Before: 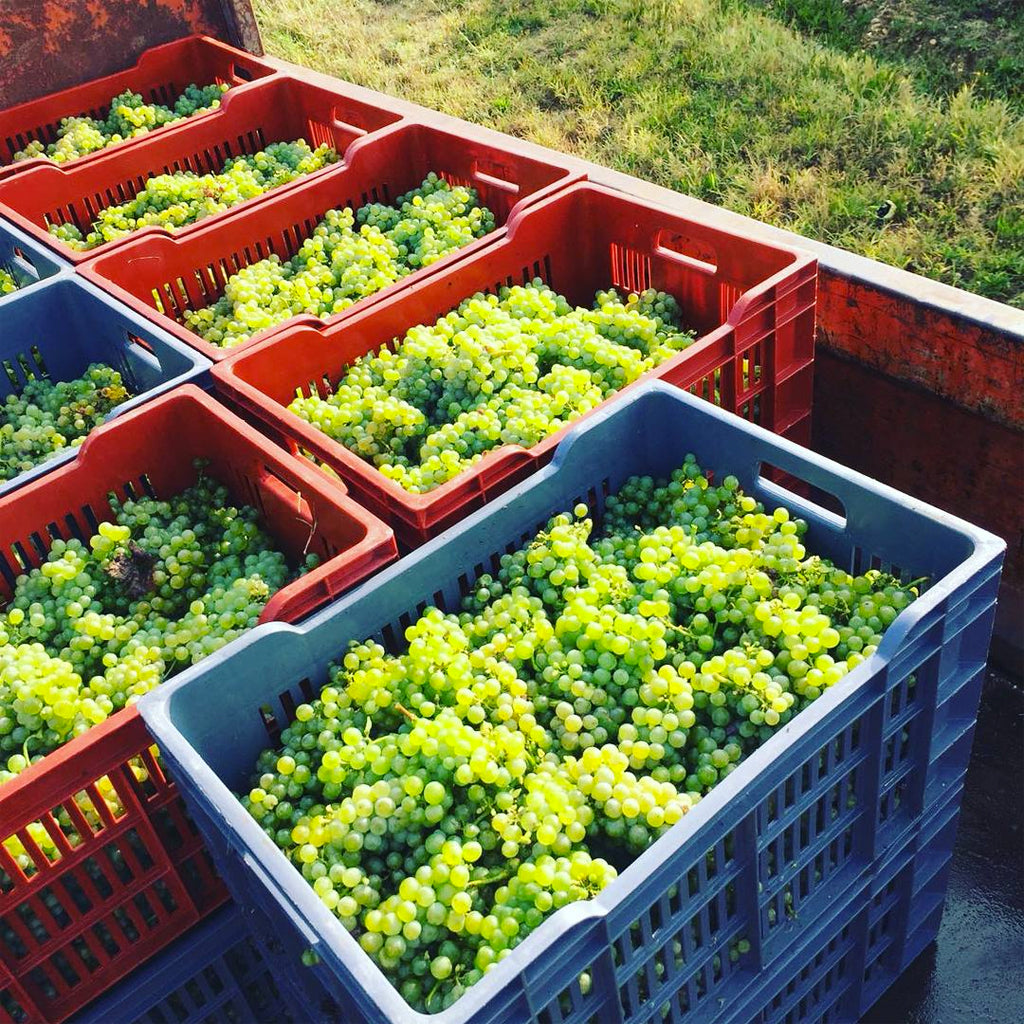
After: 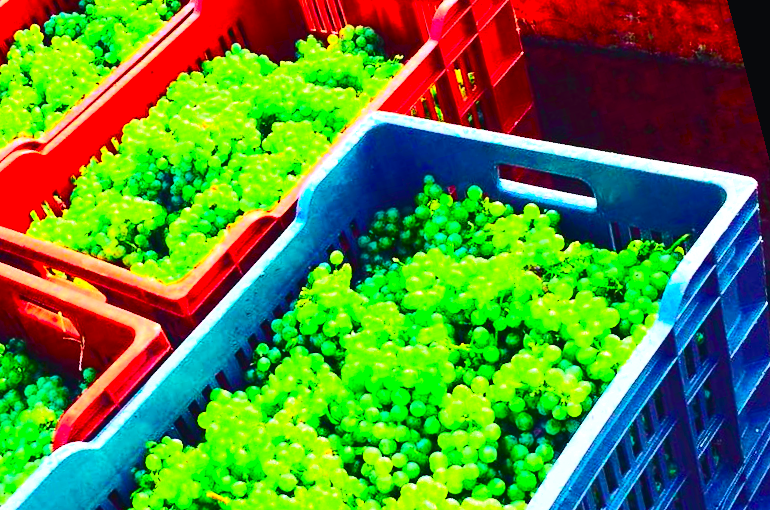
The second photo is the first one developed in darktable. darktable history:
contrast brightness saturation: contrast 0.26, brightness 0.02, saturation 0.87
exposure: black level correction 0, exposure 0.6 EV, compensate exposure bias true, compensate highlight preservation false
tone curve: curves: ch0 [(0, 0.023) (0.103, 0.087) (0.295, 0.297) (0.445, 0.531) (0.553, 0.665) (0.735, 0.843) (0.994, 1)]; ch1 [(0, 0) (0.427, 0.346) (0.456, 0.426) (0.484, 0.494) (0.509, 0.505) (0.535, 0.56) (0.581, 0.632) (0.646, 0.715) (1, 1)]; ch2 [(0, 0) (0.369, 0.388) (0.449, 0.431) (0.501, 0.495) (0.533, 0.518) (0.572, 0.612) (0.677, 0.752) (1, 1)], color space Lab, independent channels, preserve colors none
rotate and perspective: rotation -14.8°, crop left 0.1, crop right 0.903, crop top 0.25, crop bottom 0.748
crop: left 23.095%, top 5.827%, bottom 11.854%
